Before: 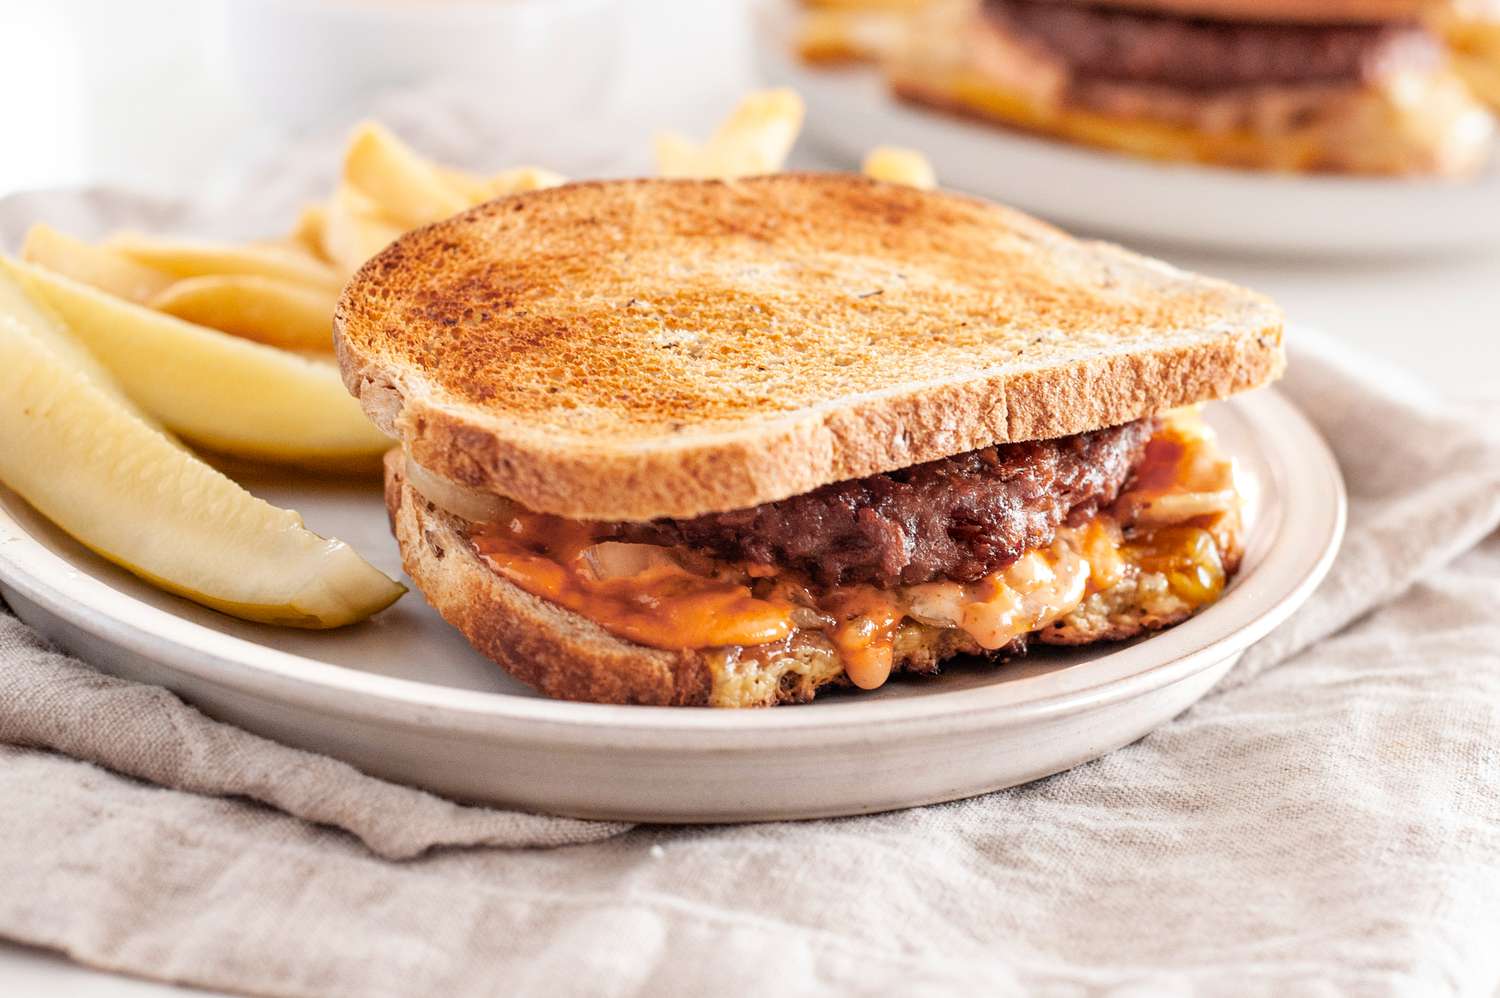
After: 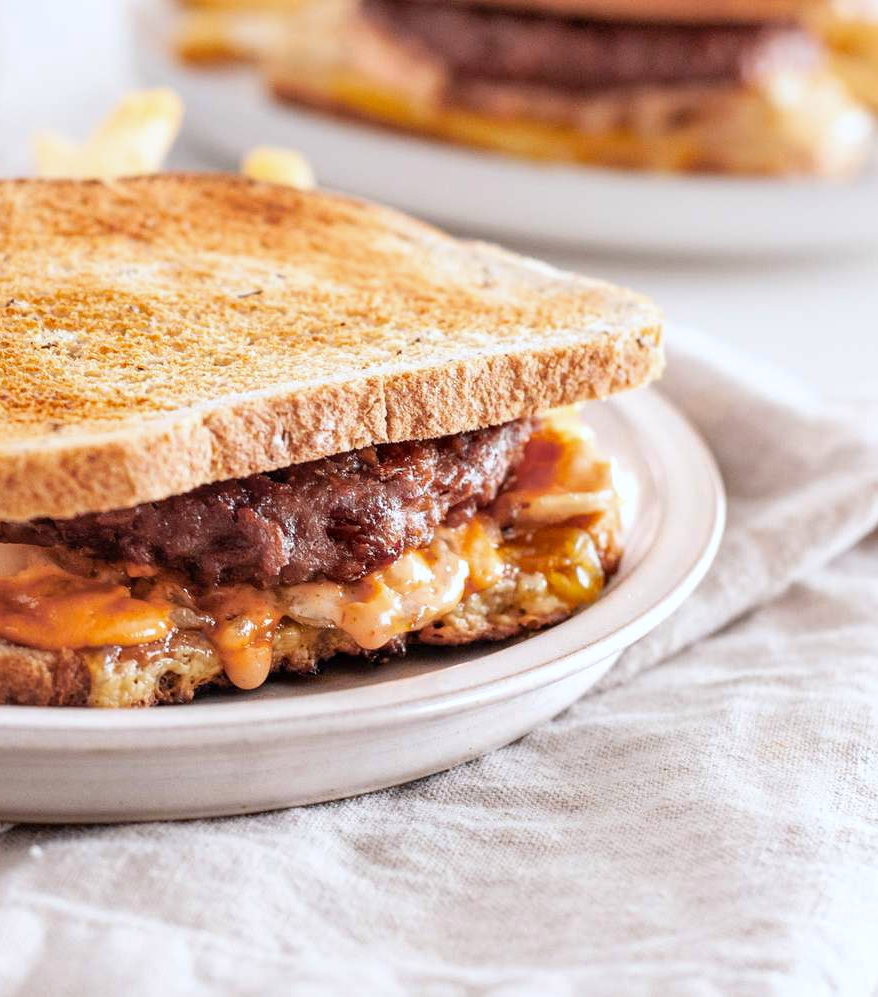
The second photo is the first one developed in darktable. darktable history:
white balance: red 0.974, blue 1.044
crop: left 41.402%
